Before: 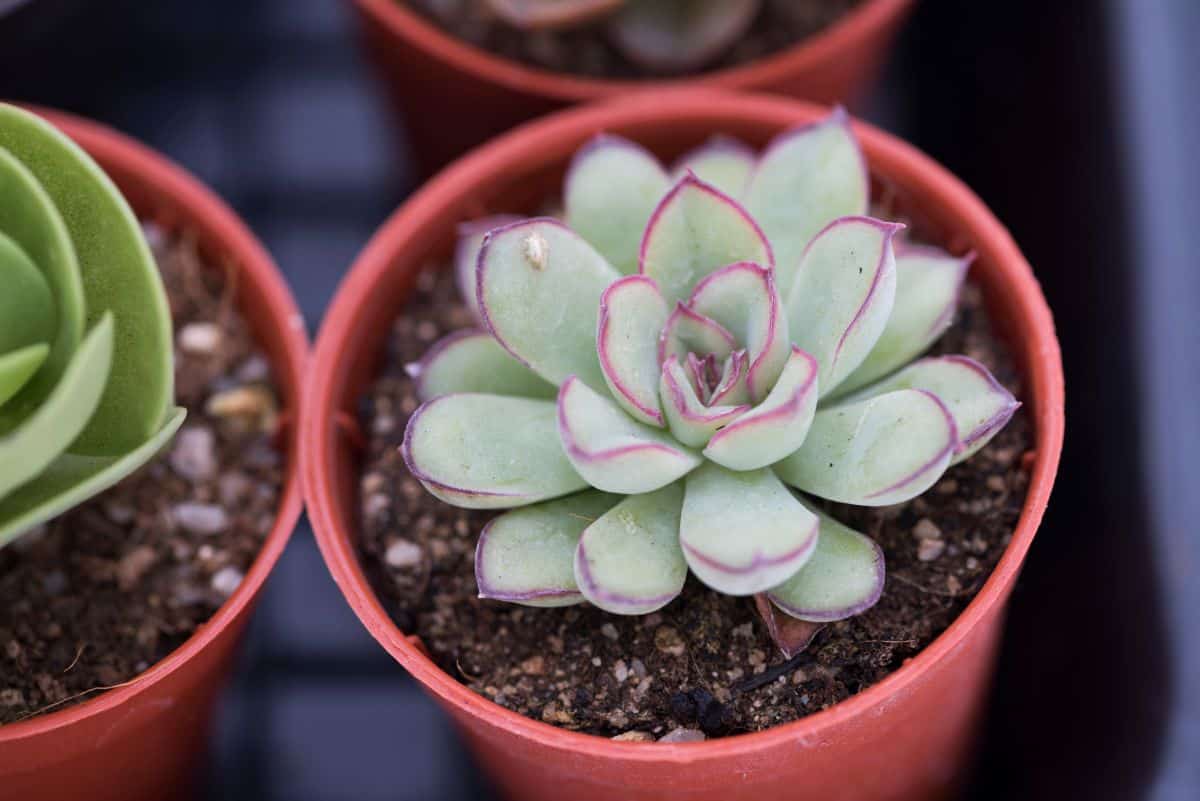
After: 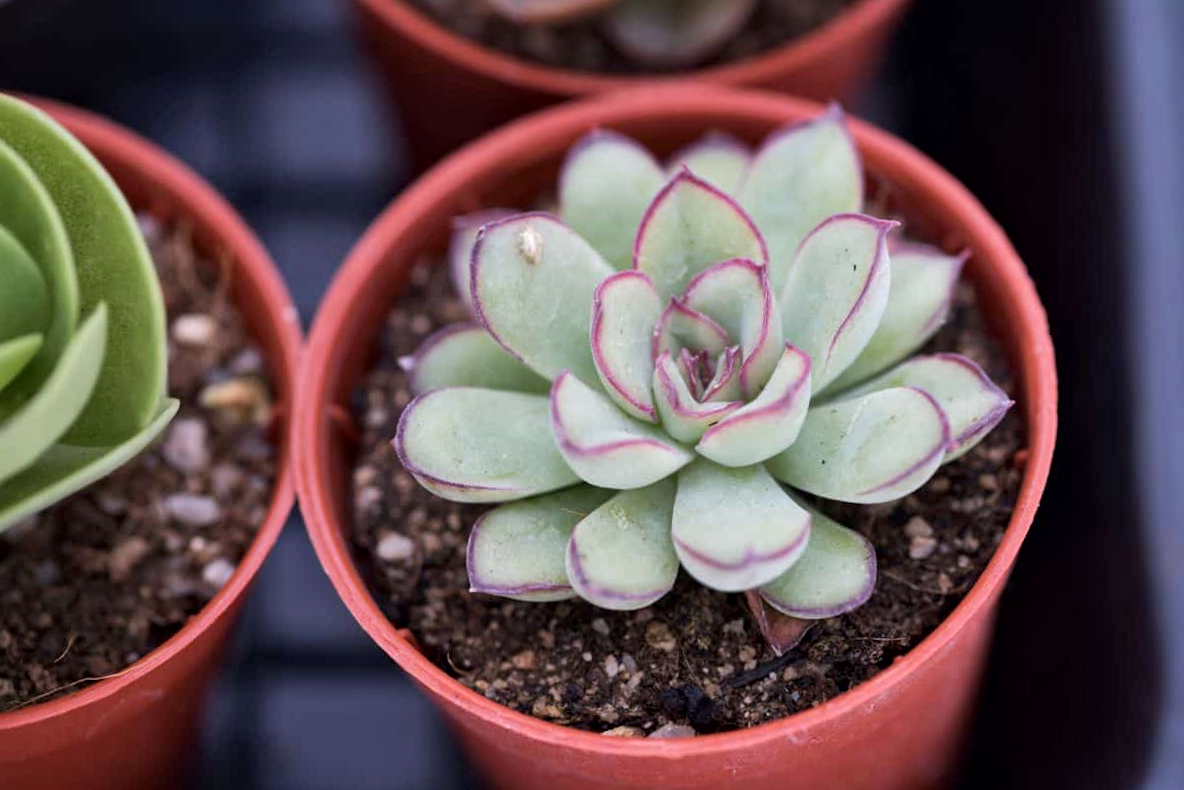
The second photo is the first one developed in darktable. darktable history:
tone equalizer: on, module defaults
local contrast: mode bilateral grid, contrast 30, coarseness 25, midtone range 0.2
crop and rotate: angle -0.5°
